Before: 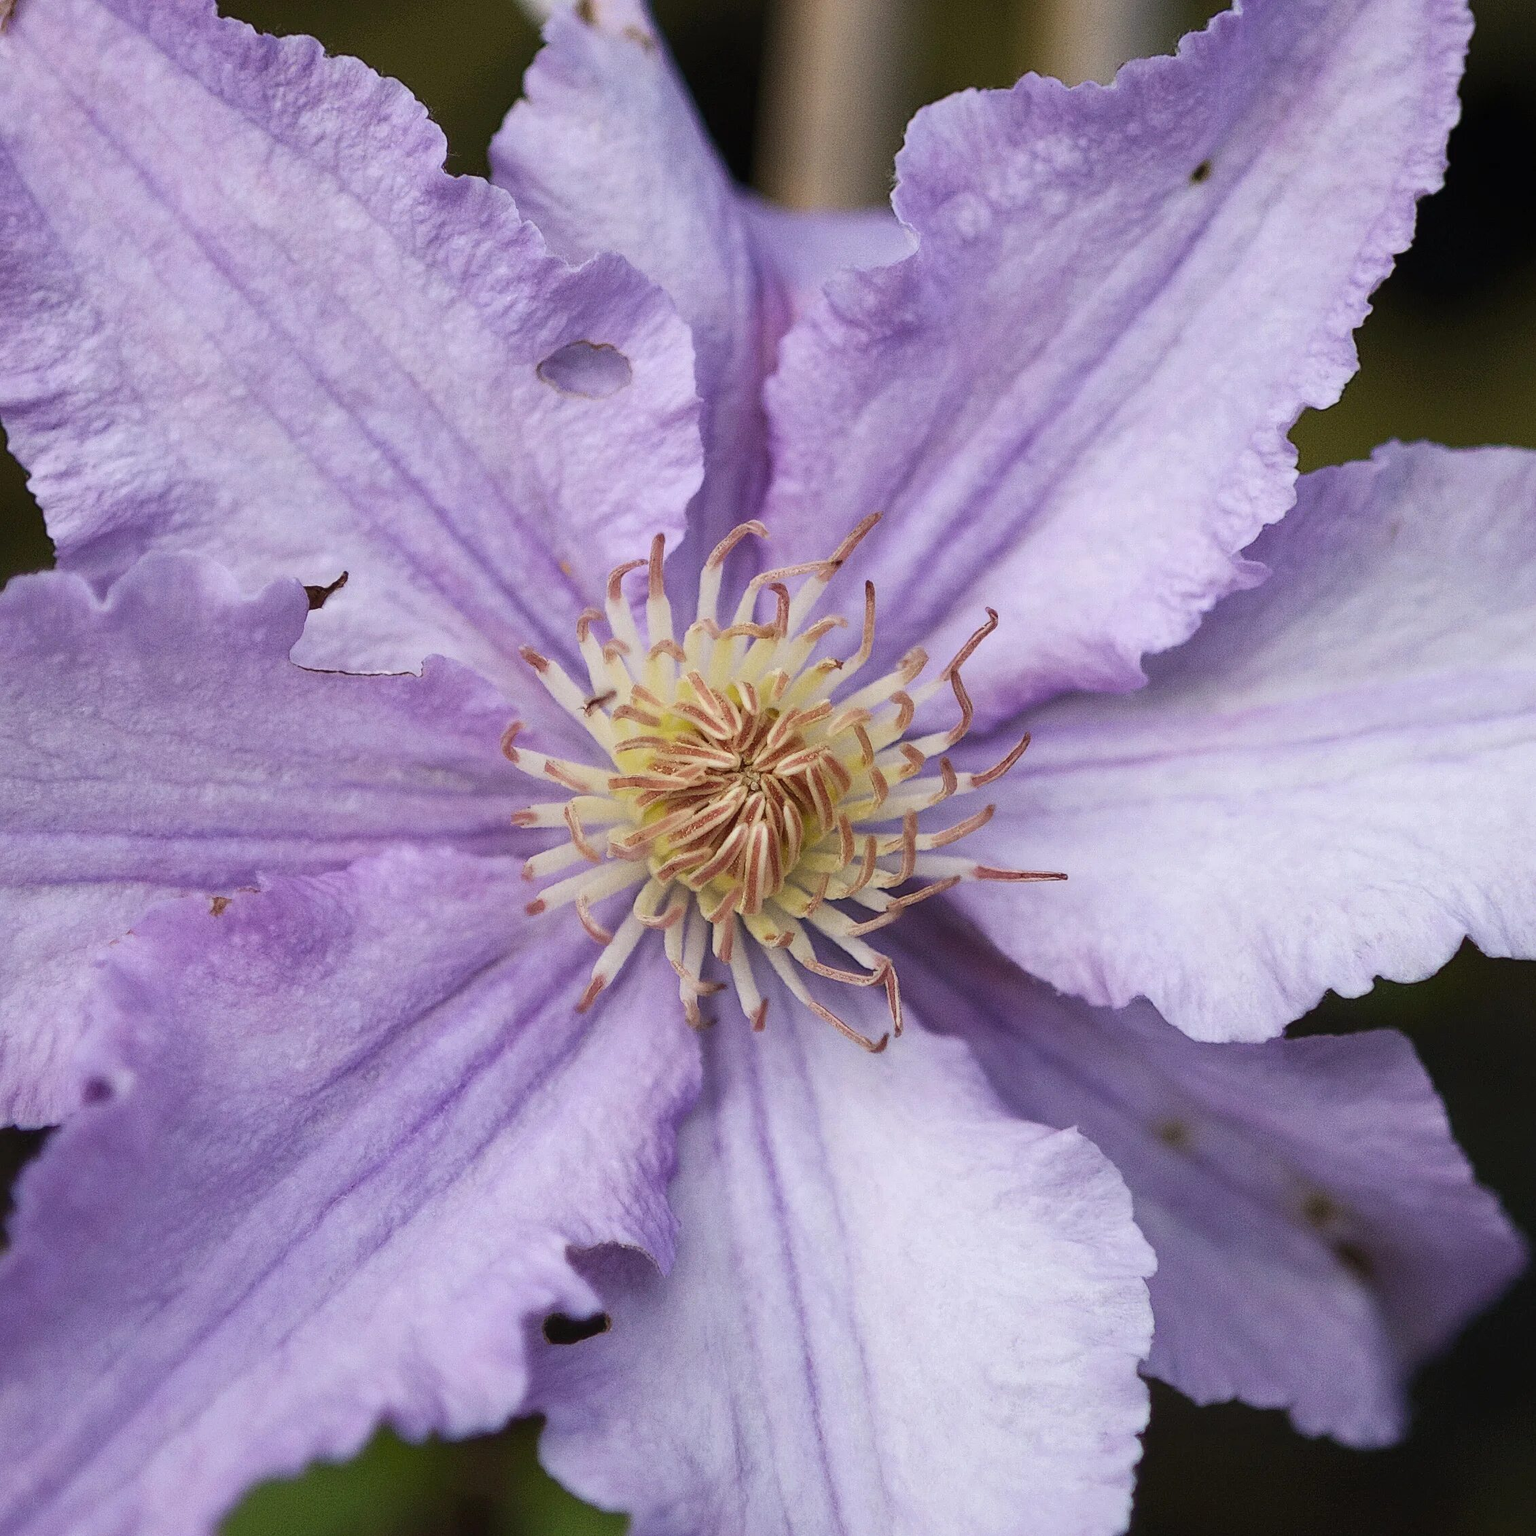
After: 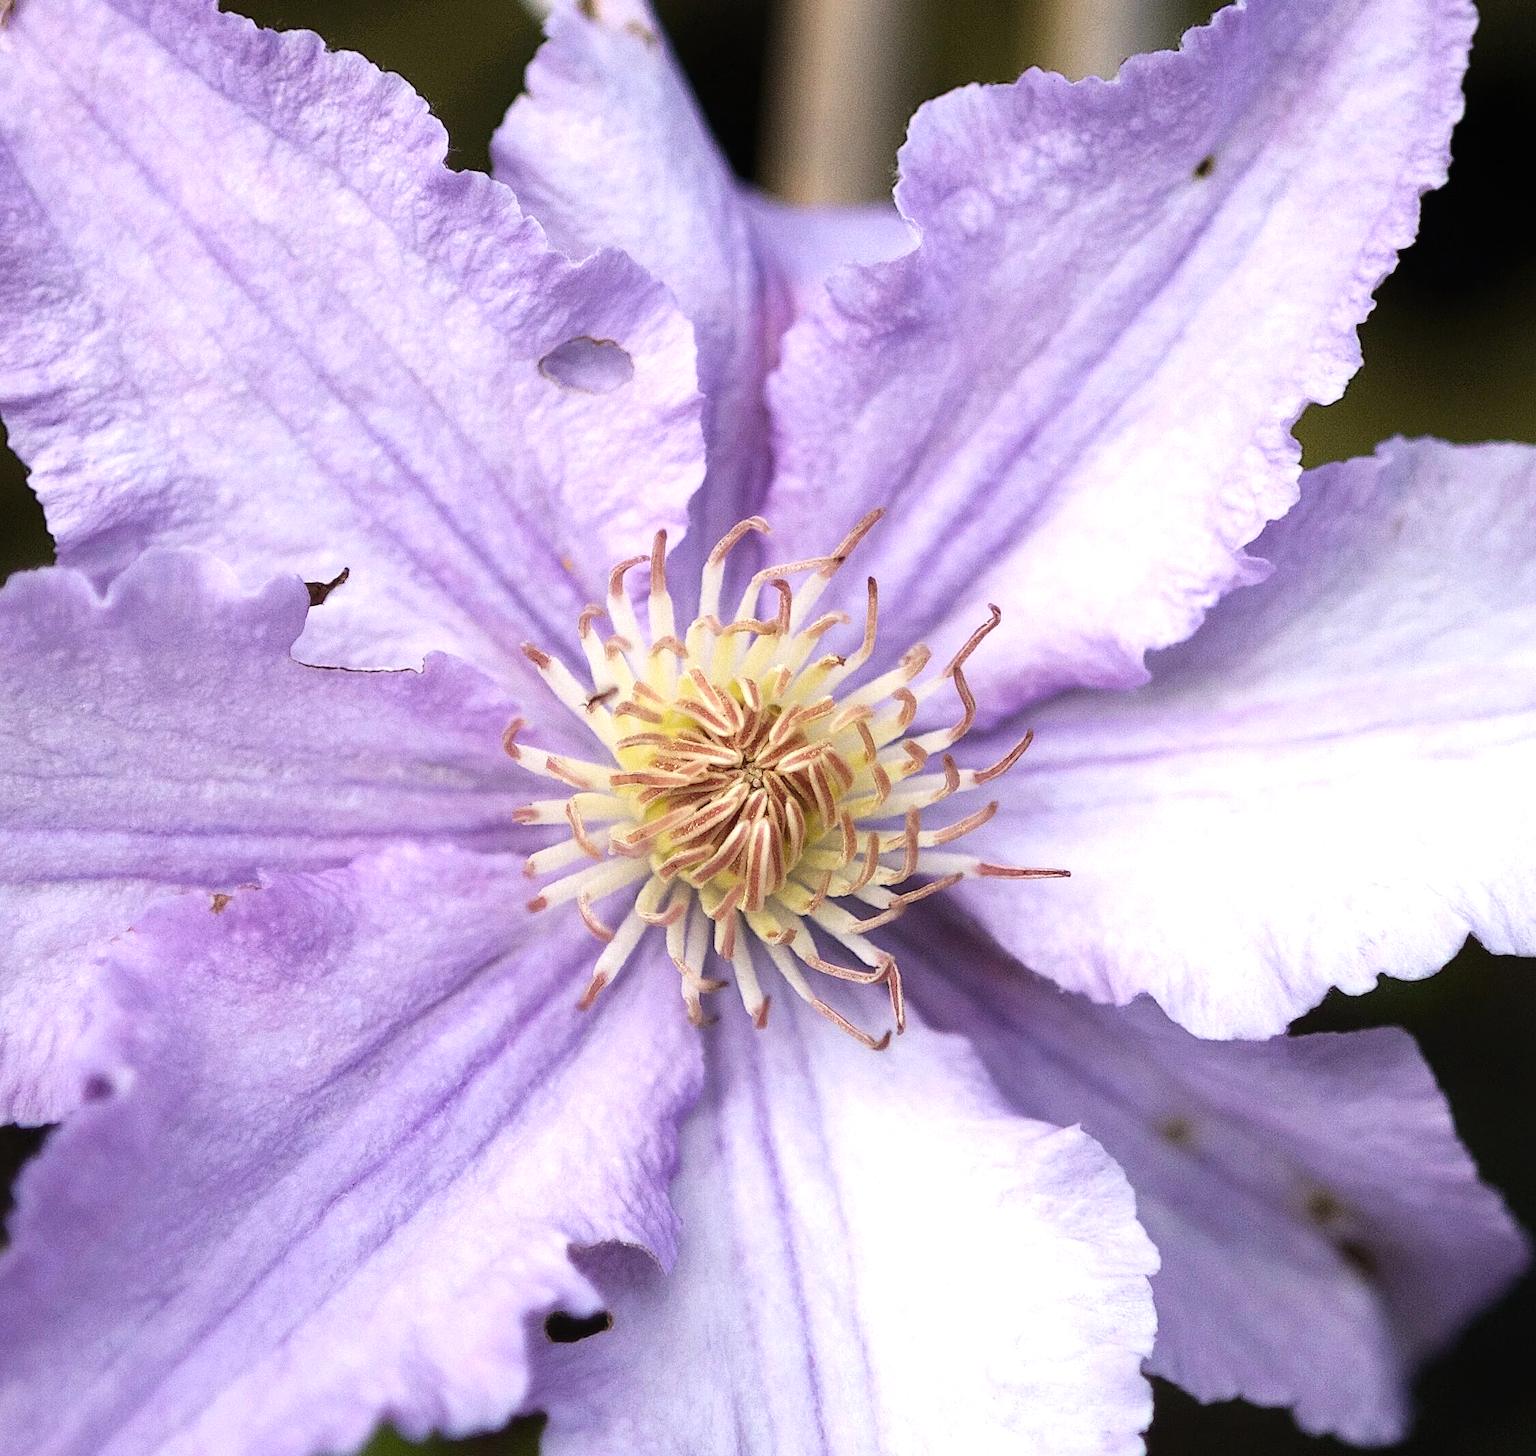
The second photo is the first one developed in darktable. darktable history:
levels: gray 50.81%
crop: top 0.355%, right 0.257%, bottom 5.001%
tone equalizer: -8 EV -0.736 EV, -7 EV -0.677 EV, -6 EV -0.575 EV, -5 EV -0.38 EV, -3 EV 0.37 EV, -2 EV 0.6 EV, -1 EV 0.696 EV, +0 EV 0.721 EV, mask exposure compensation -0.516 EV
